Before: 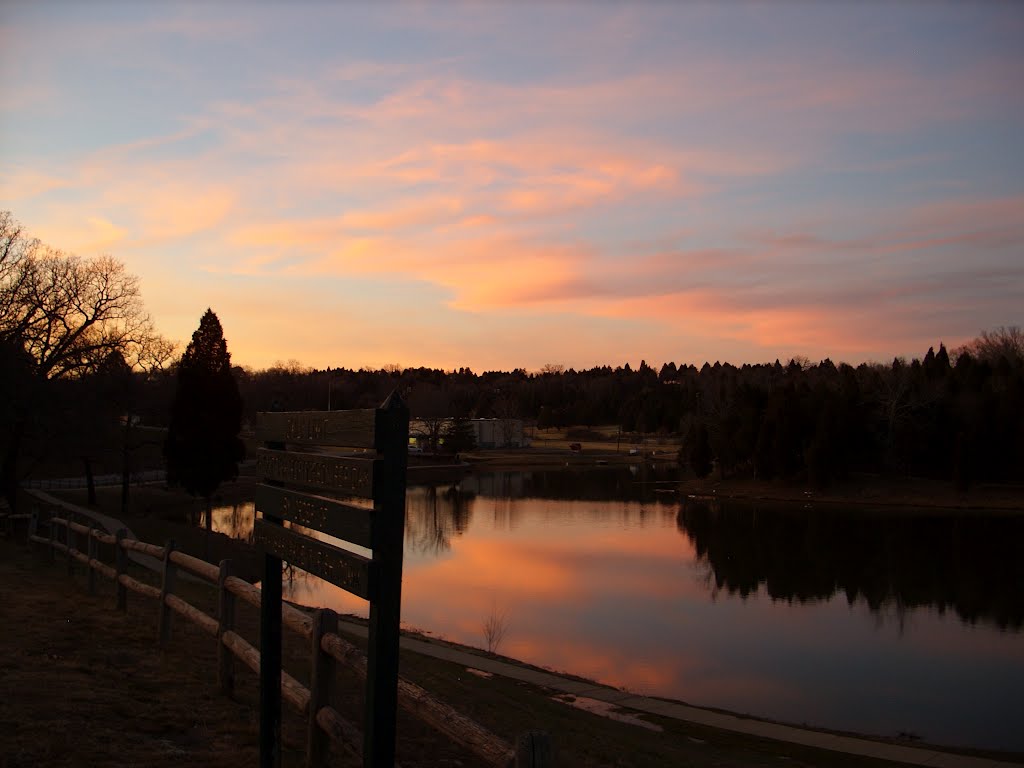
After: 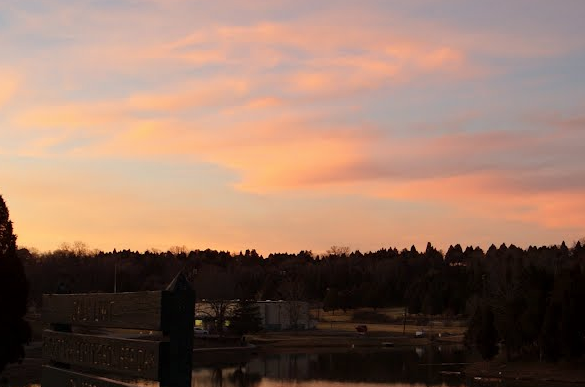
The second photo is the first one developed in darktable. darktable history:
contrast brightness saturation: saturation -0.04
shadows and highlights: radius 125.46, shadows 30.51, highlights -30.51, low approximation 0.01, soften with gaussian
crop: left 20.932%, top 15.471%, right 21.848%, bottom 34.081%
